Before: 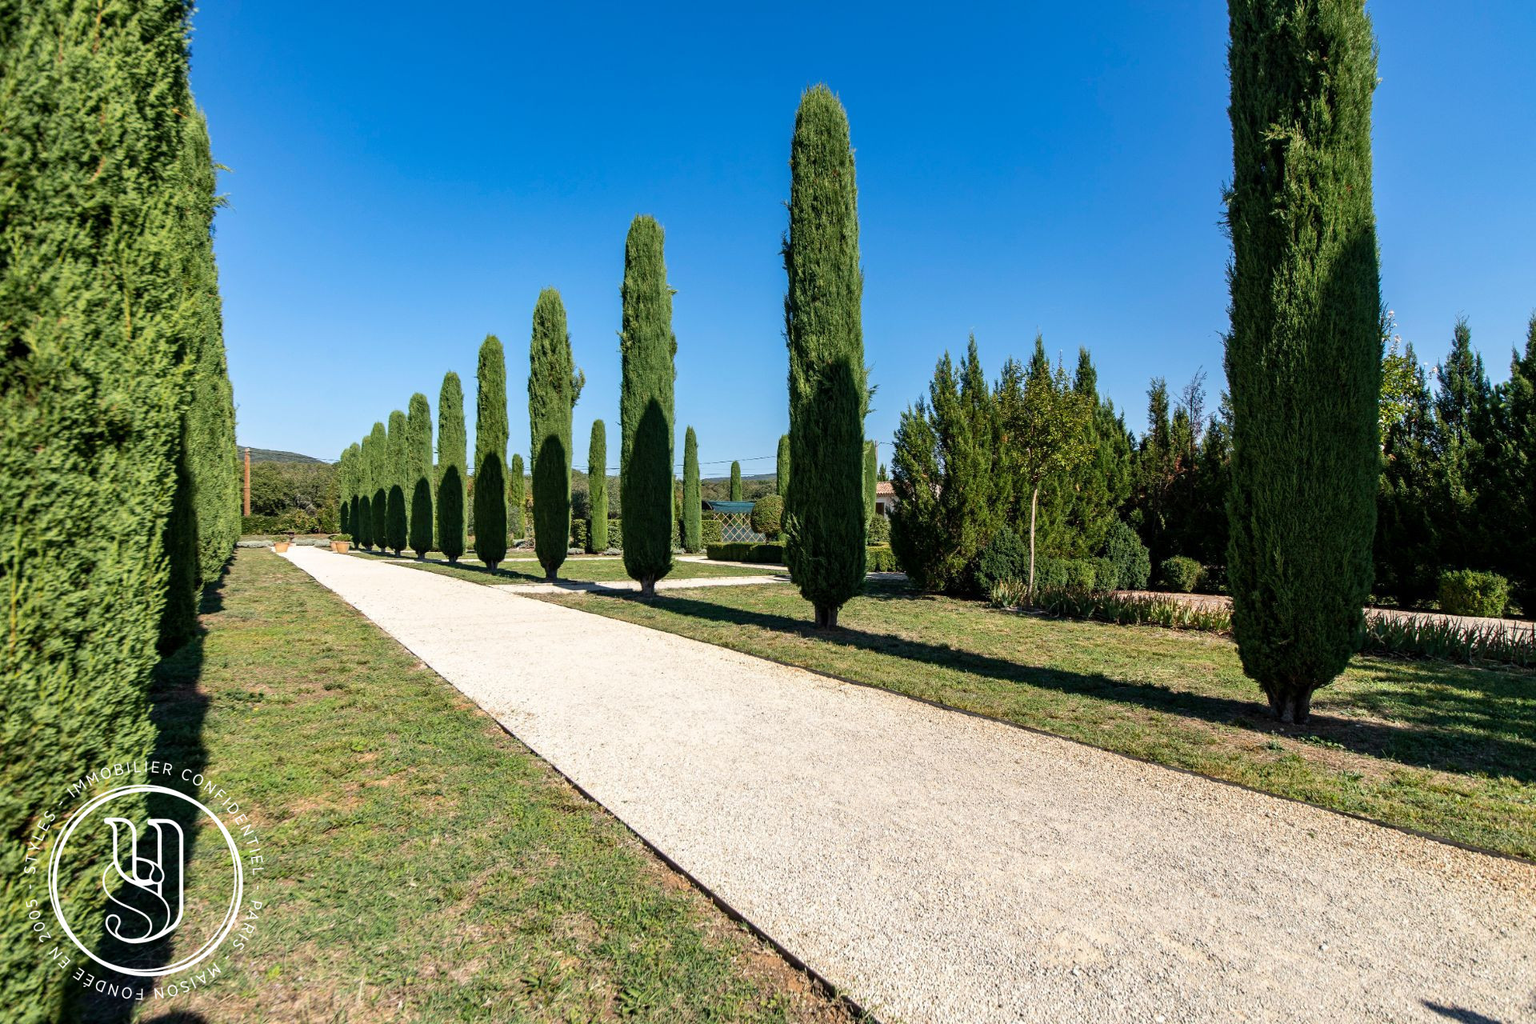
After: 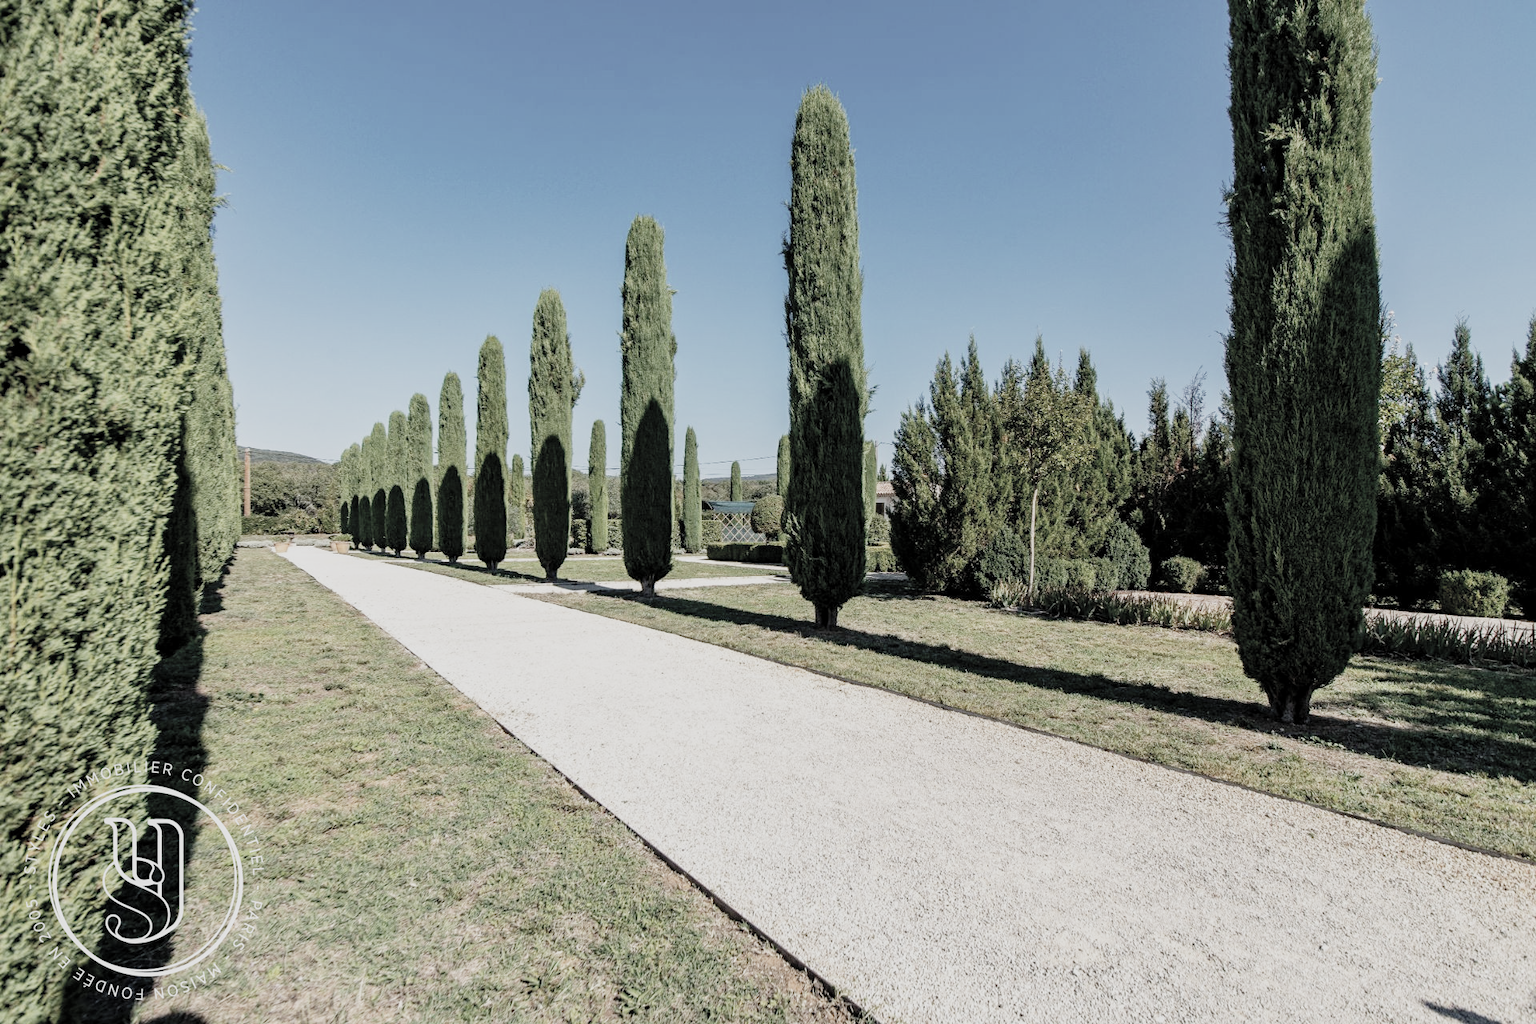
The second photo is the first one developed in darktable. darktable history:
contrast brightness saturation: brightness 0.181, saturation -0.517
local contrast: mode bilateral grid, contrast 9, coarseness 25, detail 115%, midtone range 0.2
filmic rgb: black relative exposure -16 EV, white relative exposure 4.97 EV, hardness 6.23, preserve chrominance no, color science v4 (2020), contrast in shadows soft
